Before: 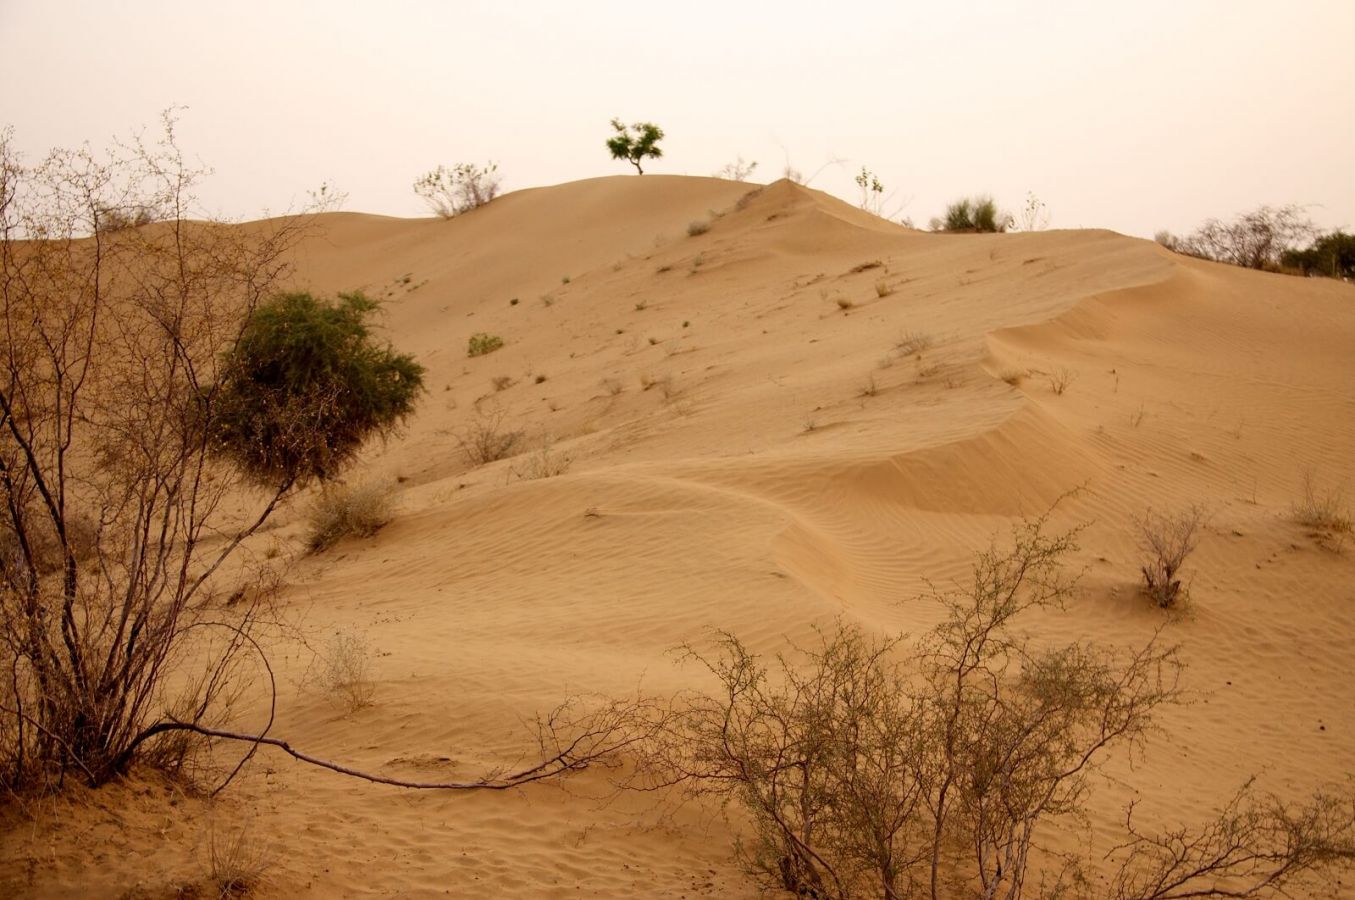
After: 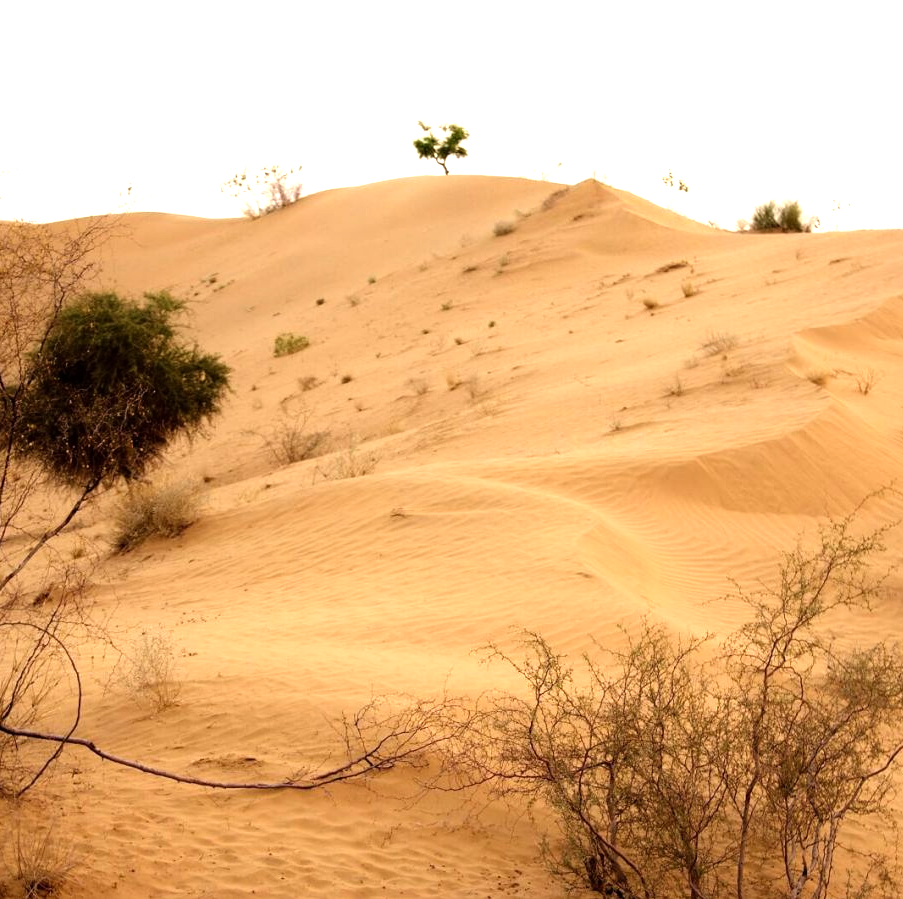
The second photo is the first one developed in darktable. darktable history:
crop and rotate: left 14.368%, right 18.952%
tone equalizer: -8 EV -1.11 EV, -7 EV -1.03 EV, -6 EV -0.889 EV, -5 EV -0.59 EV, -3 EV 0.589 EV, -2 EV 0.837 EV, -1 EV 1.01 EV, +0 EV 1.06 EV, mask exposure compensation -0.51 EV
